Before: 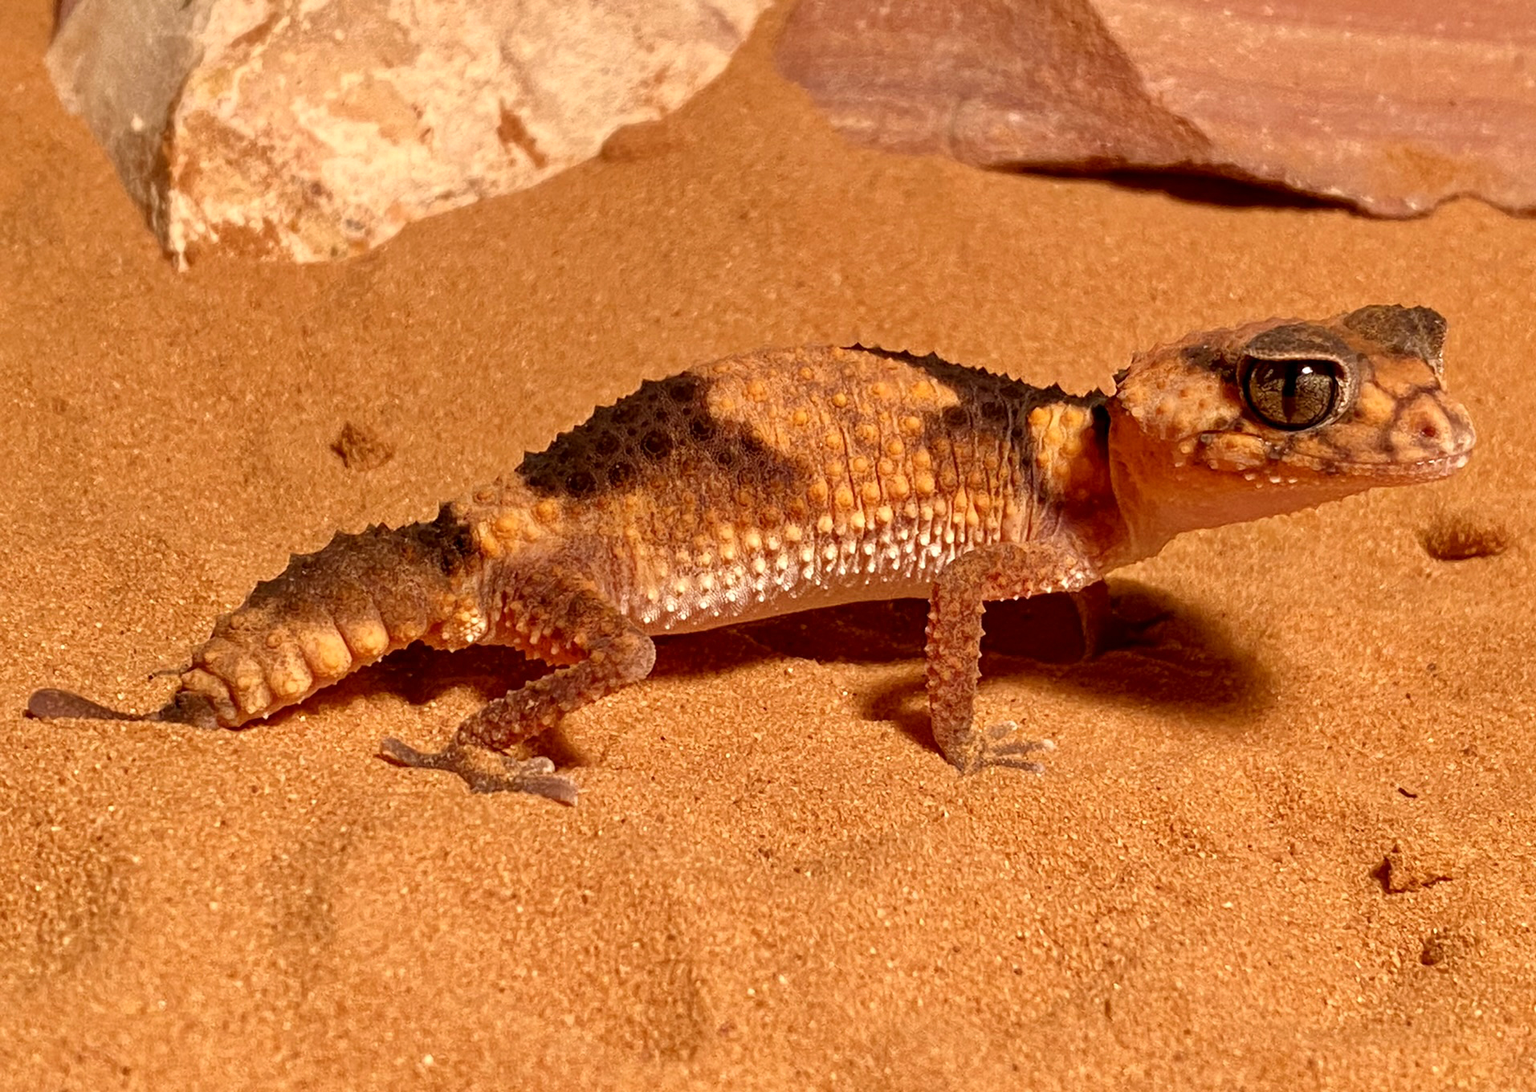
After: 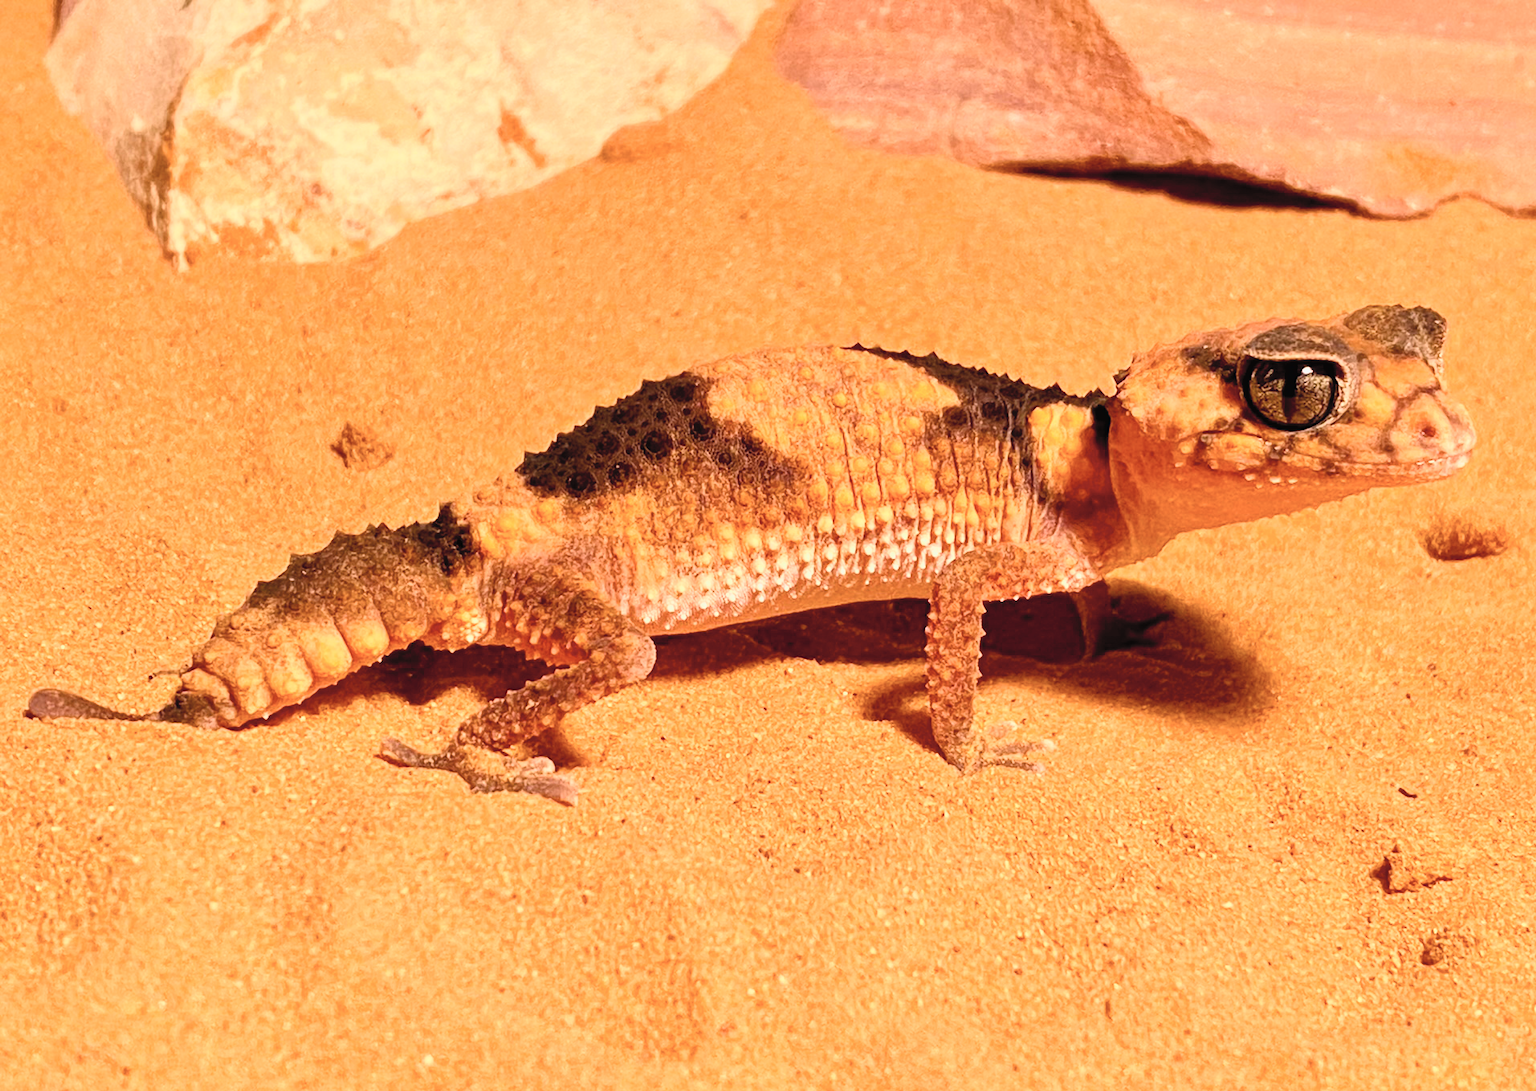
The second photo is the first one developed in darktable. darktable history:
contrast brightness saturation: contrast 0.39, brightness 0.53
filmic rgb: black relative exposure -7.15 EV, white relative exposure 5.36 EV, hardness 3.02, color science v6 (2022)
